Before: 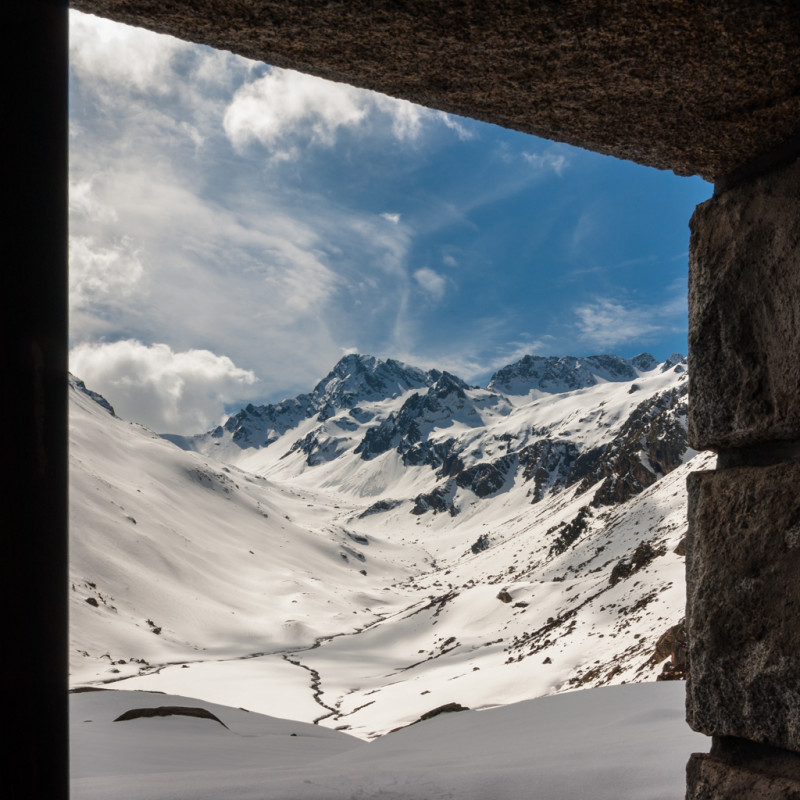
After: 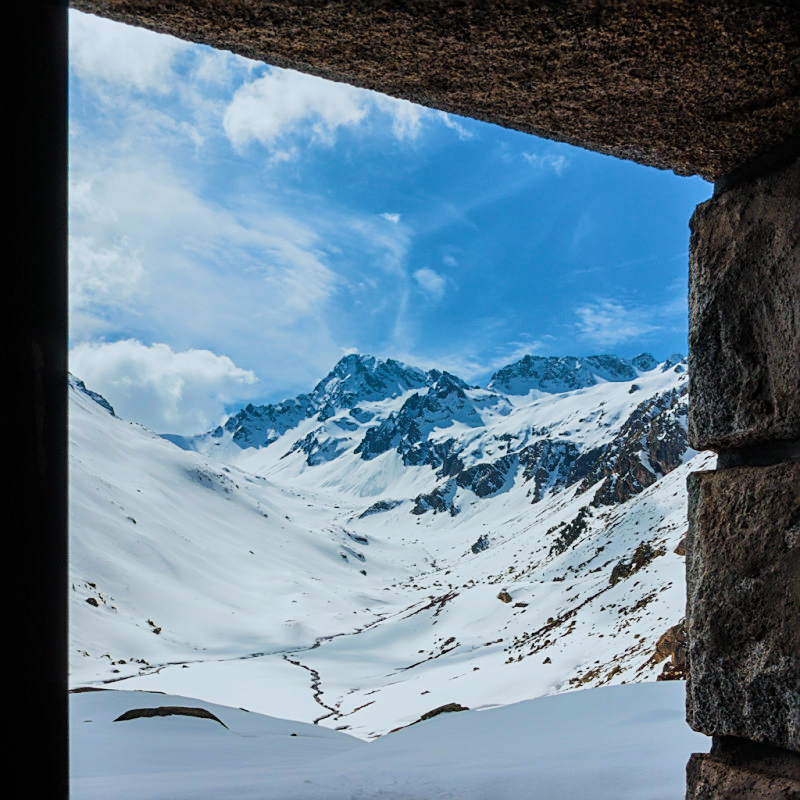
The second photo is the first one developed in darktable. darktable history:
velvia: strength 74.59%
sharpen: on, module defaults
filmic rgb: black relative exposure -7.65 EV, white relative exposure 4.56 EV, threshold 5.96 EV, hardness 3.61, color science v5 (2021), contrast in shadows safe, contrast in highlights safe, enable highlight reconstruction true
exposure: exposure 0.757 EV, compensate exposure bias true, compensate highlight preservation false
color calibration: illuminant F (fluorescent), F source F9 (Cool White Deluxe 4150 K) – high CRI, x 0.374, y 0.373, temperature 4154.28 K
